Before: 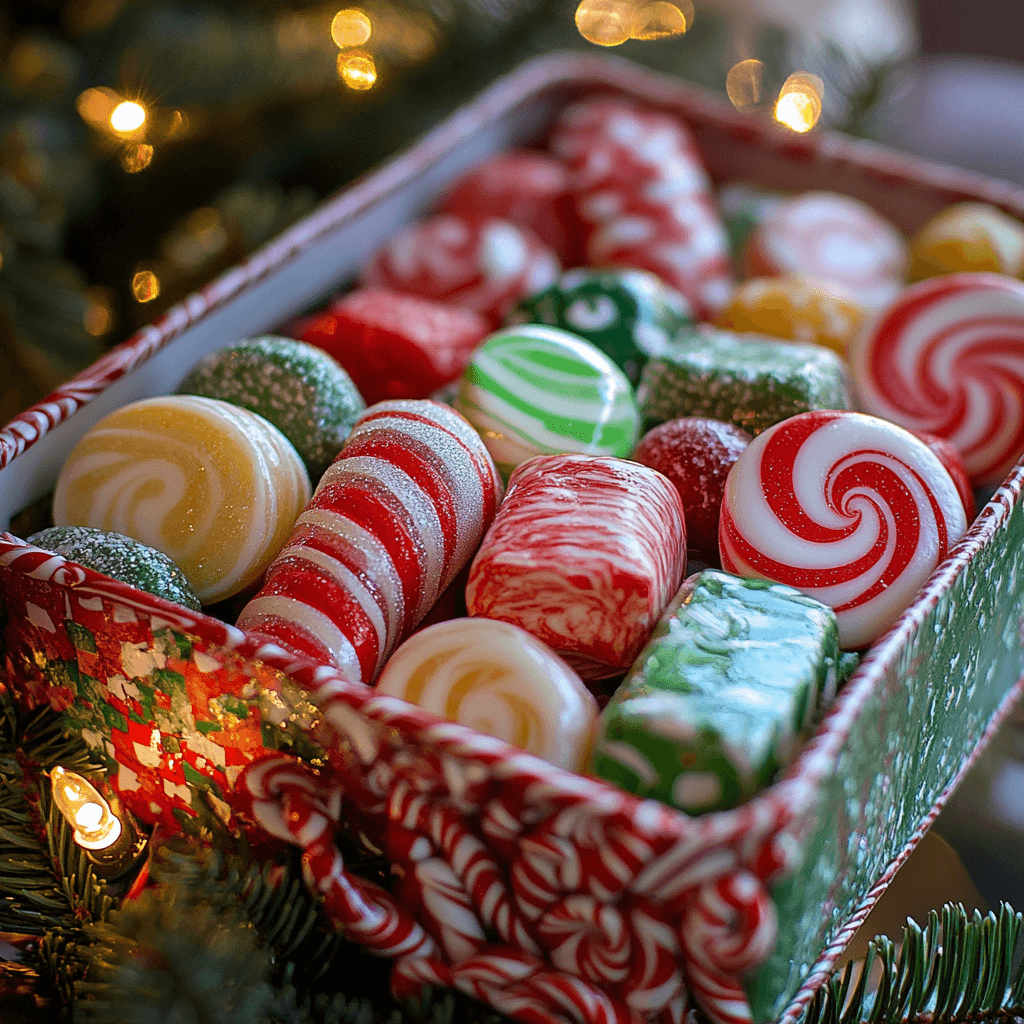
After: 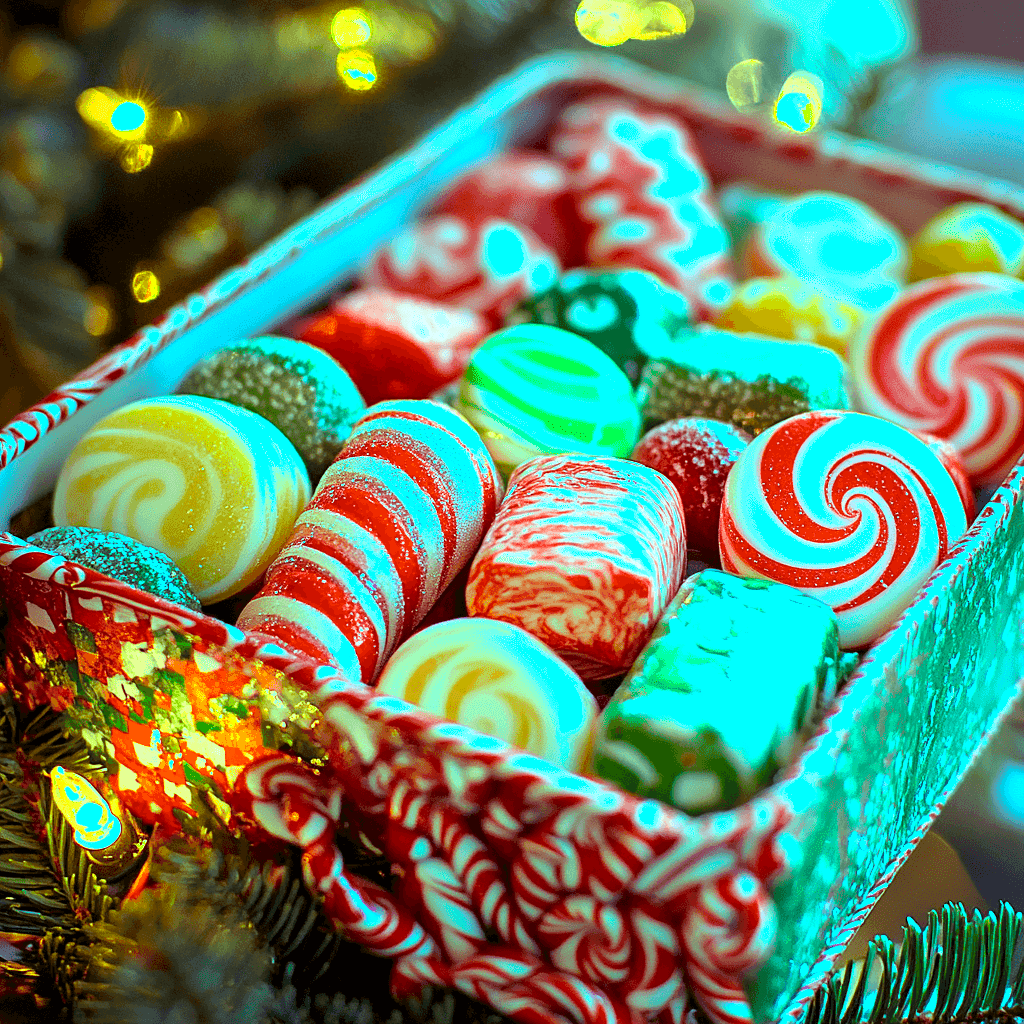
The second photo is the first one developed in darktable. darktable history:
color balance rgb: shadows lift › luminance 0.49%, shadows lift › chroma 6.83%, shadows lift › hue 300.29°, power › hue 208.98°, highlights gain › luminance 20.24%, highlights gain › chroma 13.17%, highlights gain › hue 173.85°, perceptual saturation grading › global saturation 18.05%
exposure: black level correction 0.001, exposure 1.129 EV, compensate exposure bias true, compensate highlight preservation false
